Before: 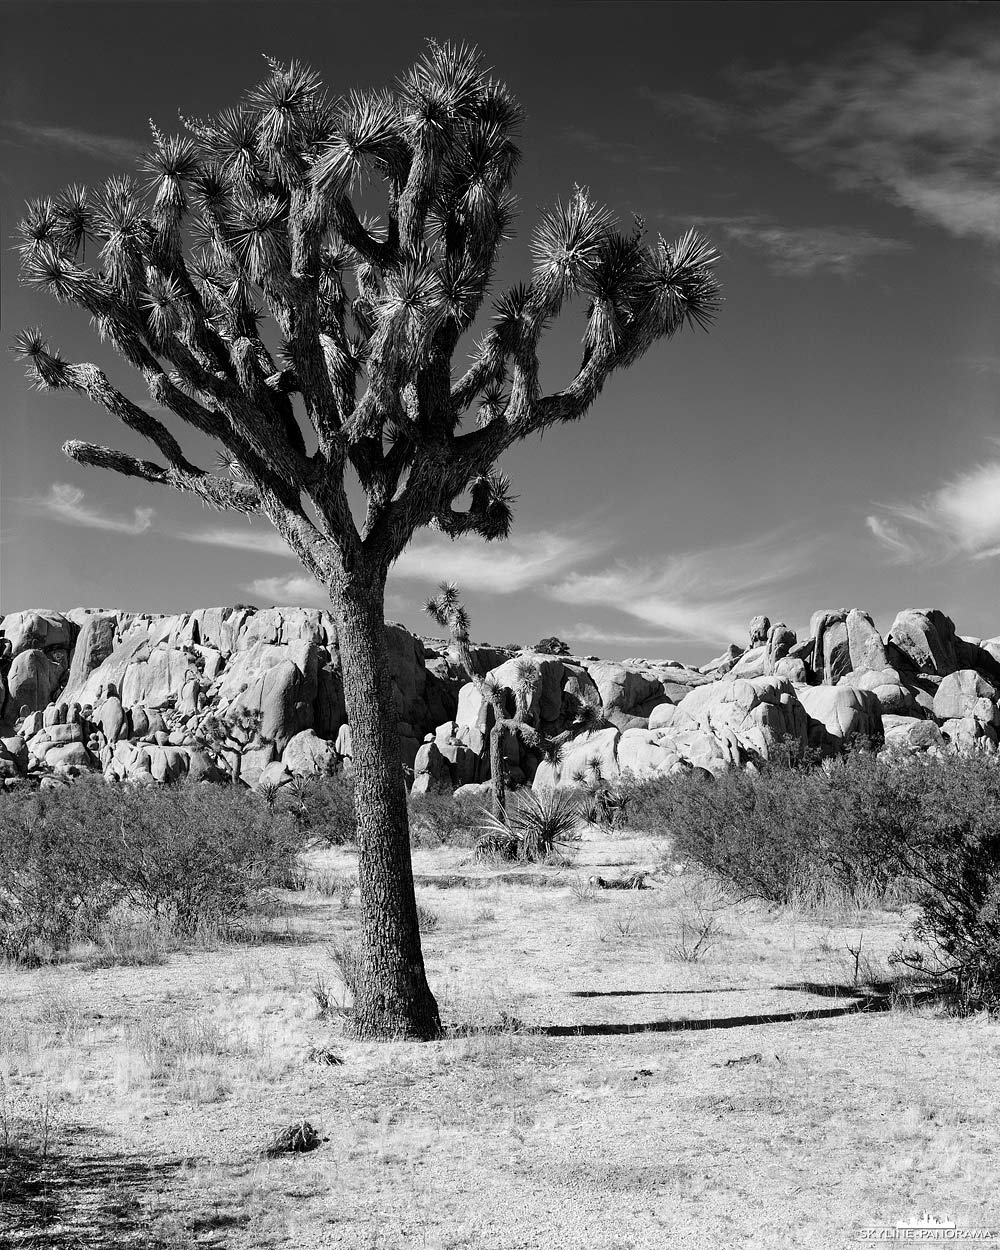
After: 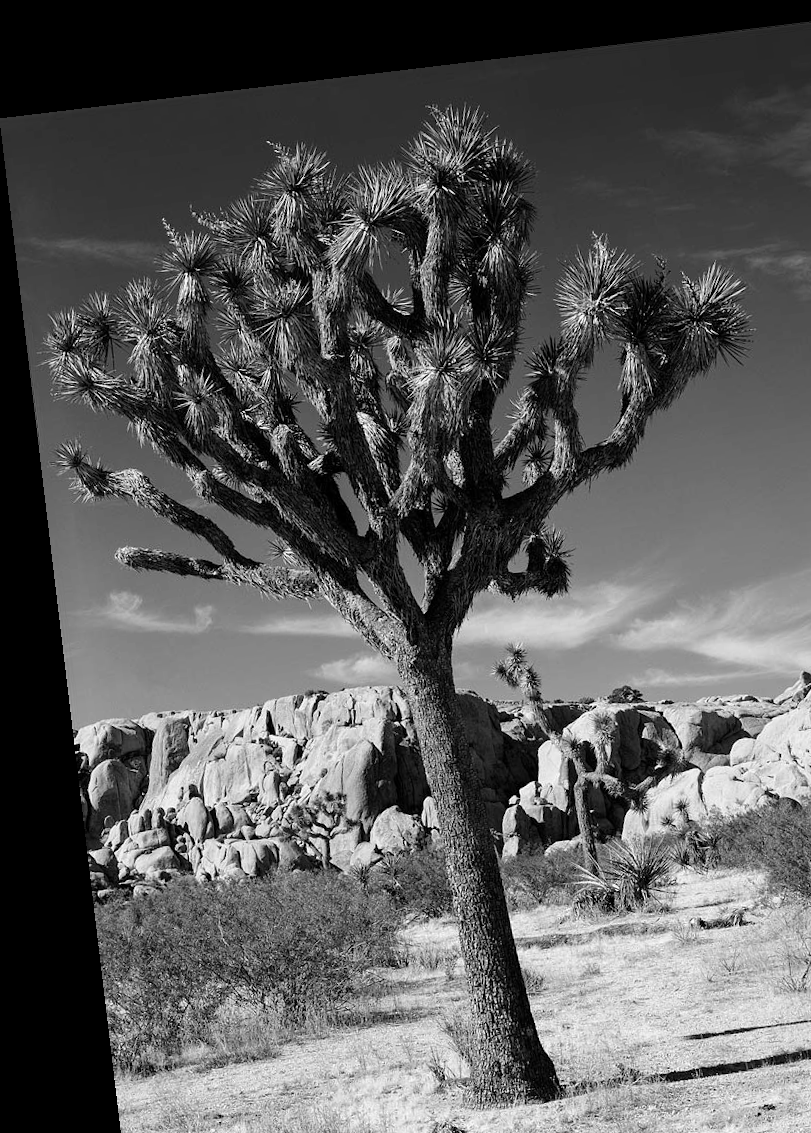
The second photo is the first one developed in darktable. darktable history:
crop: right 28.885%, bottom 16.626%
rotate and perspective: rotation -6.83°, automatic cropping off
